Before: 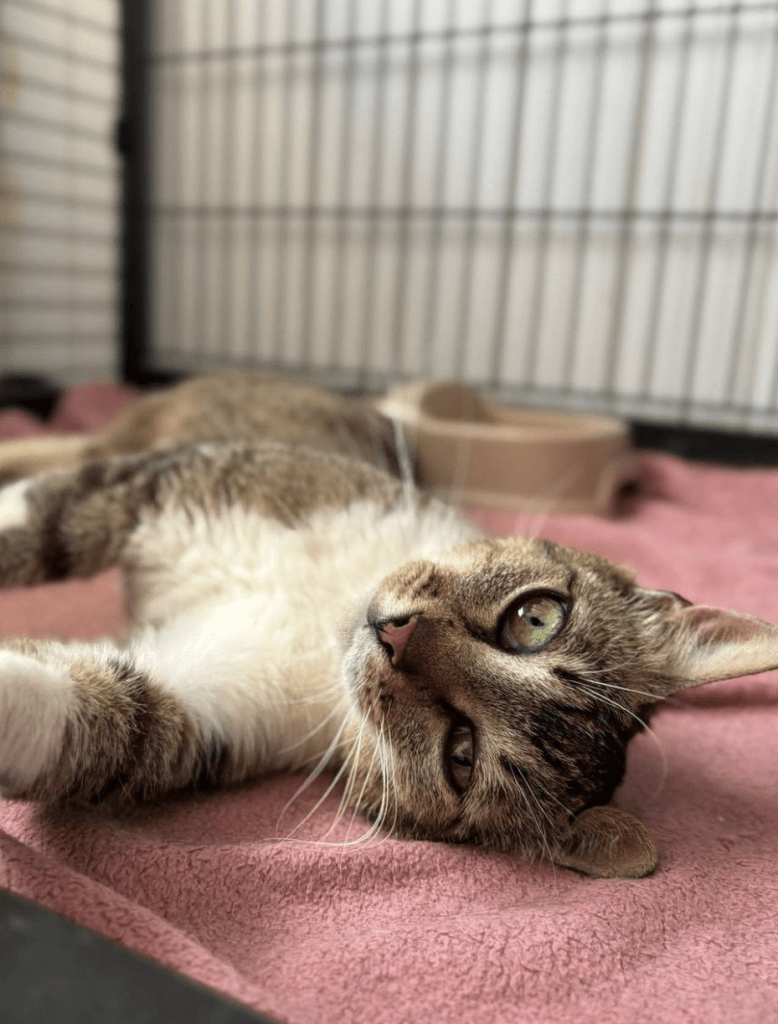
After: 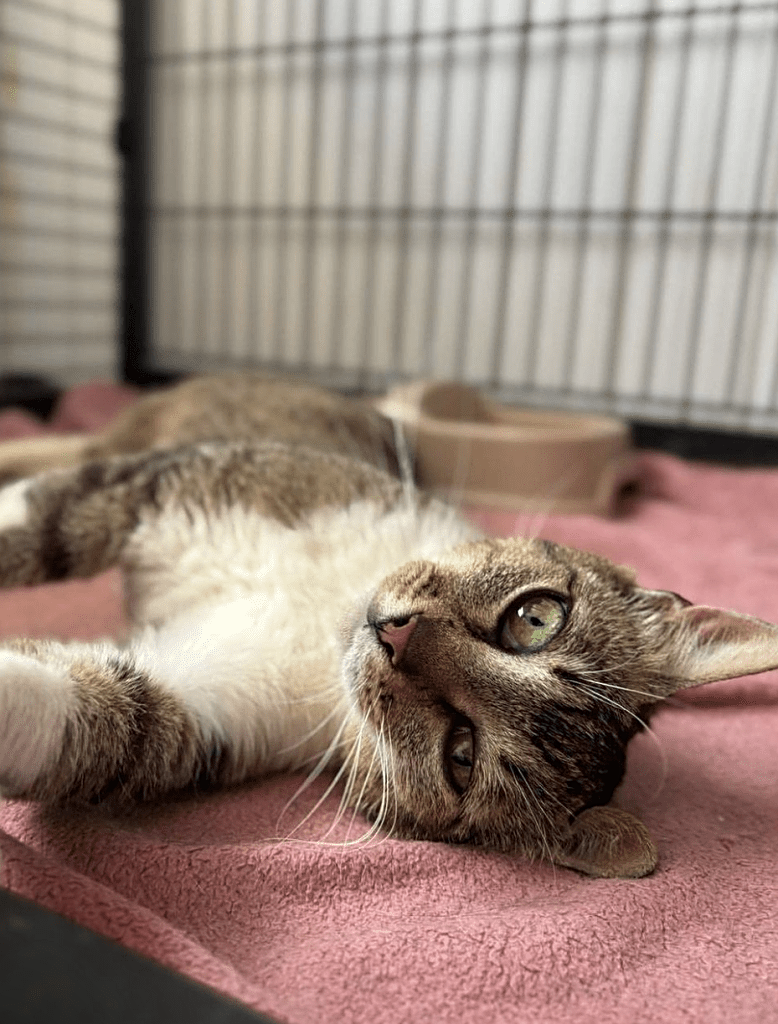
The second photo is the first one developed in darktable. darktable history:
shadows and highlights: shadows -87.51, highlights -35.6, soften with gaussian
sharpen: on, module defaults
